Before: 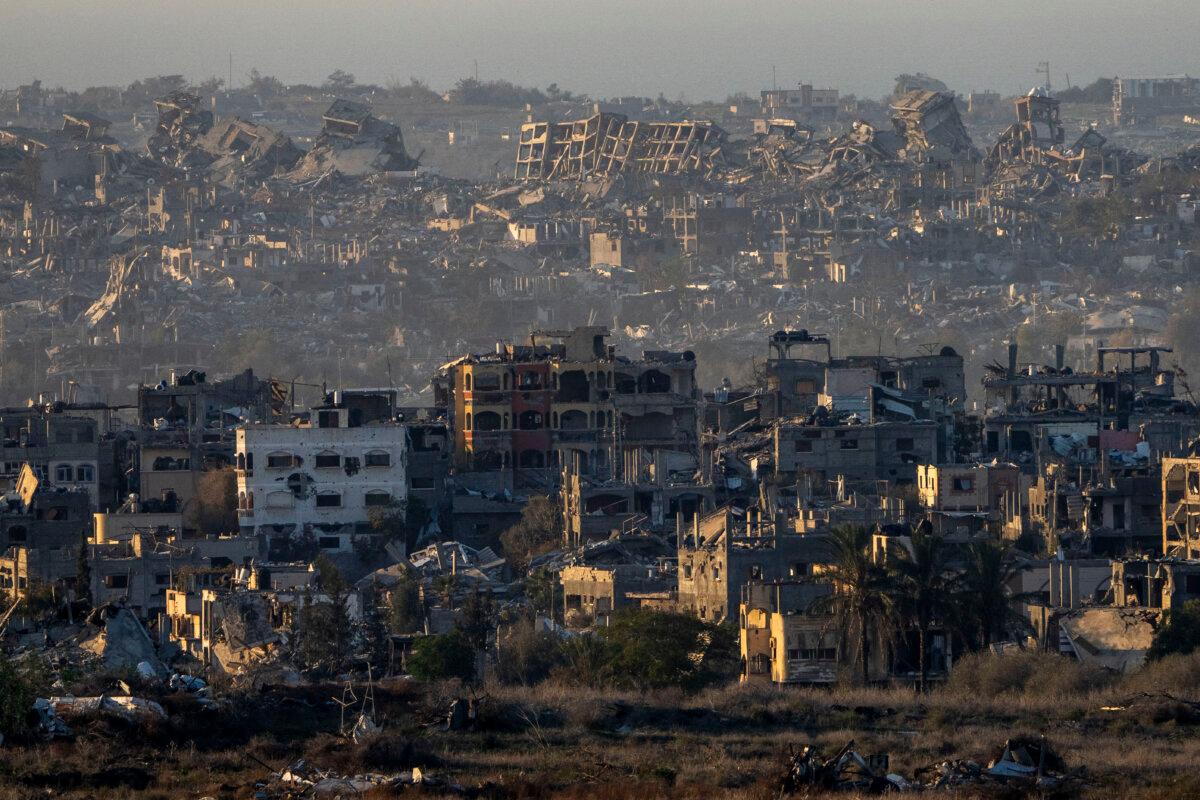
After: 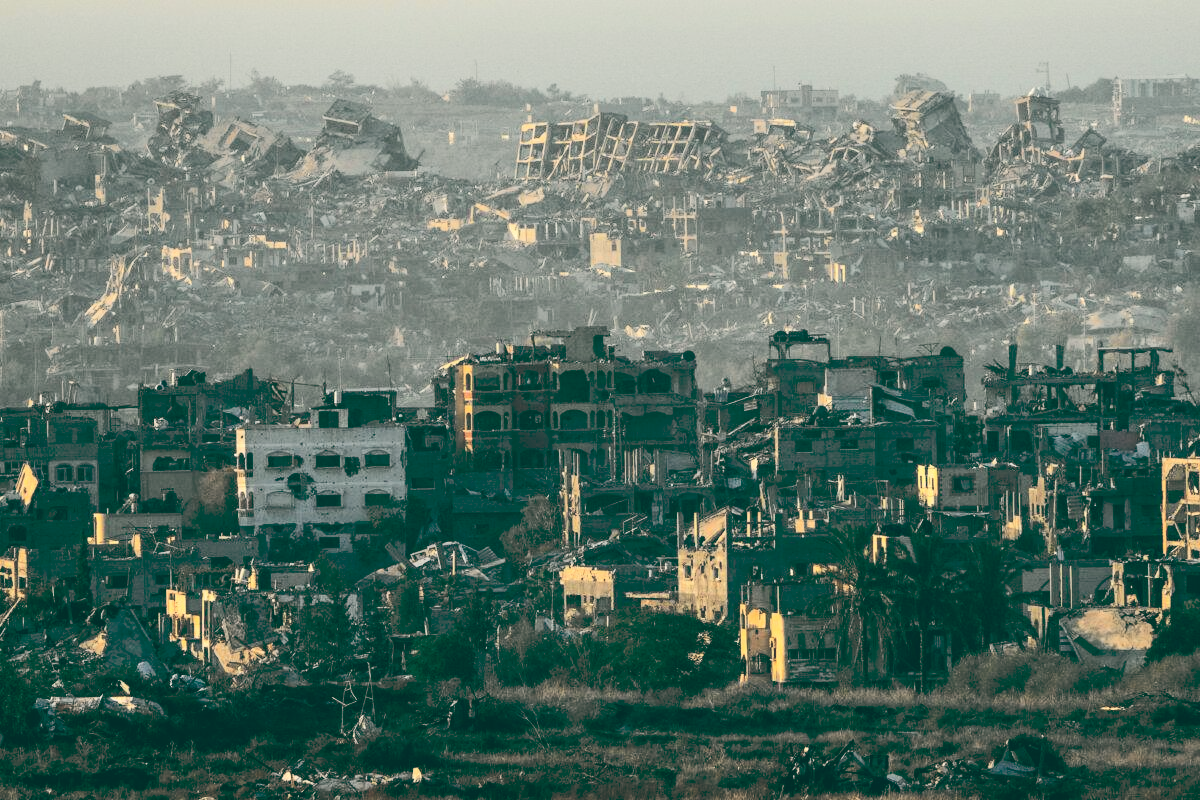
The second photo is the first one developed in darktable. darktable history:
global tonemap: drago (0.7, 100)
color balance: lift [1.005, 0.99, 1.007, 1.01], gamma [1, 1.034, 1.032, 0.966], gain [0.873, 1.055, 1.067, 0.933]
tone curve: curves: ch0 [(0, 0.032) (0.094, 0.08) (0.265, 0.208) (0.41, 0.417) (0.485, 0.524) (0.638, 0.673) (0.845, 0.828) (0.994, 0.964)]; ch1 [(0, 0) (0.161, 0.092) (0.37, 0.302) (0.437, 0.456) (0.469, 0.482) (0.498, 0.504) (0.576, 0.583) (0.644, 0.638) (0.725, 0.765) (1, 1)]; ch2 [(0, 0) (0.352, 0.403) (0.45, 0.469) (0.502, 0.504) (0.54, 0.521) (0.589, 0.576) (1, 1)], color space Lab, independent channels, preserve colors none
